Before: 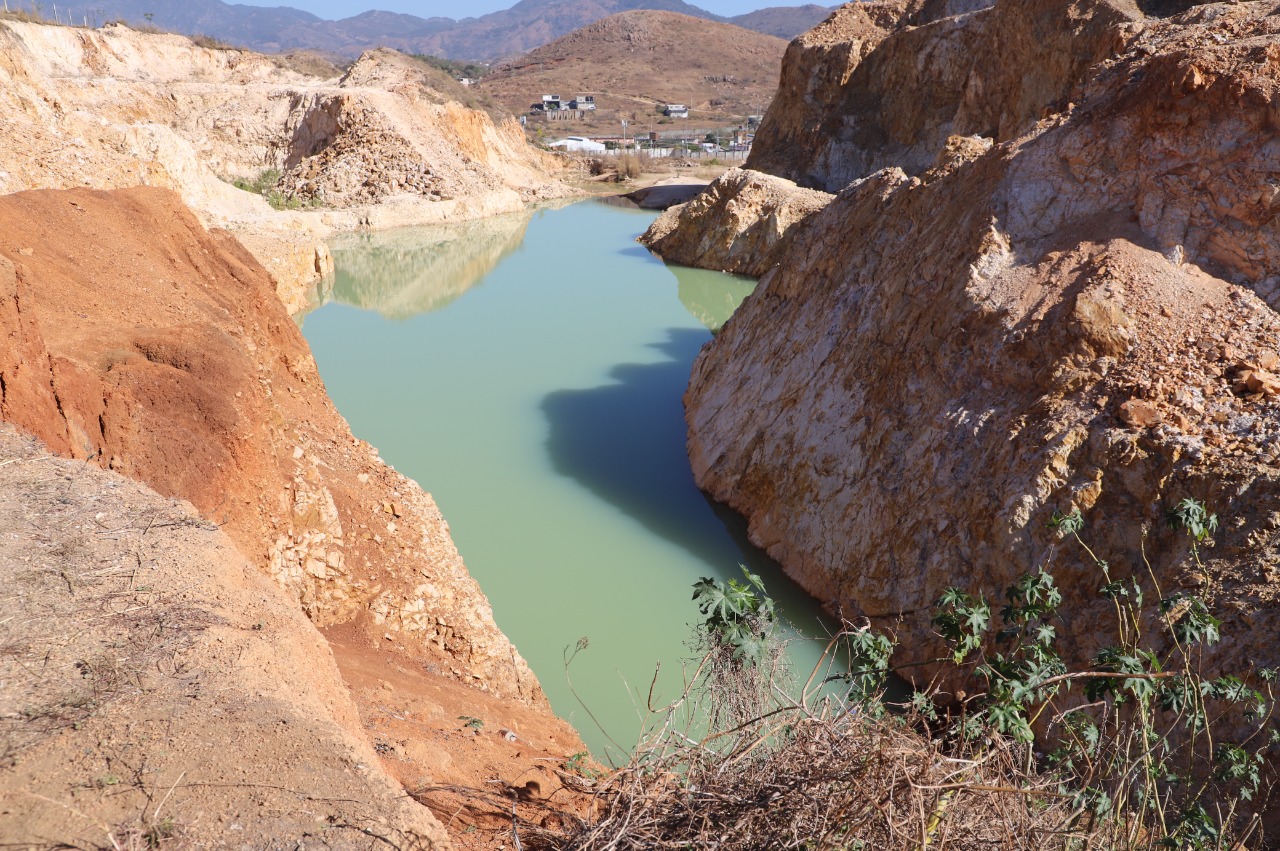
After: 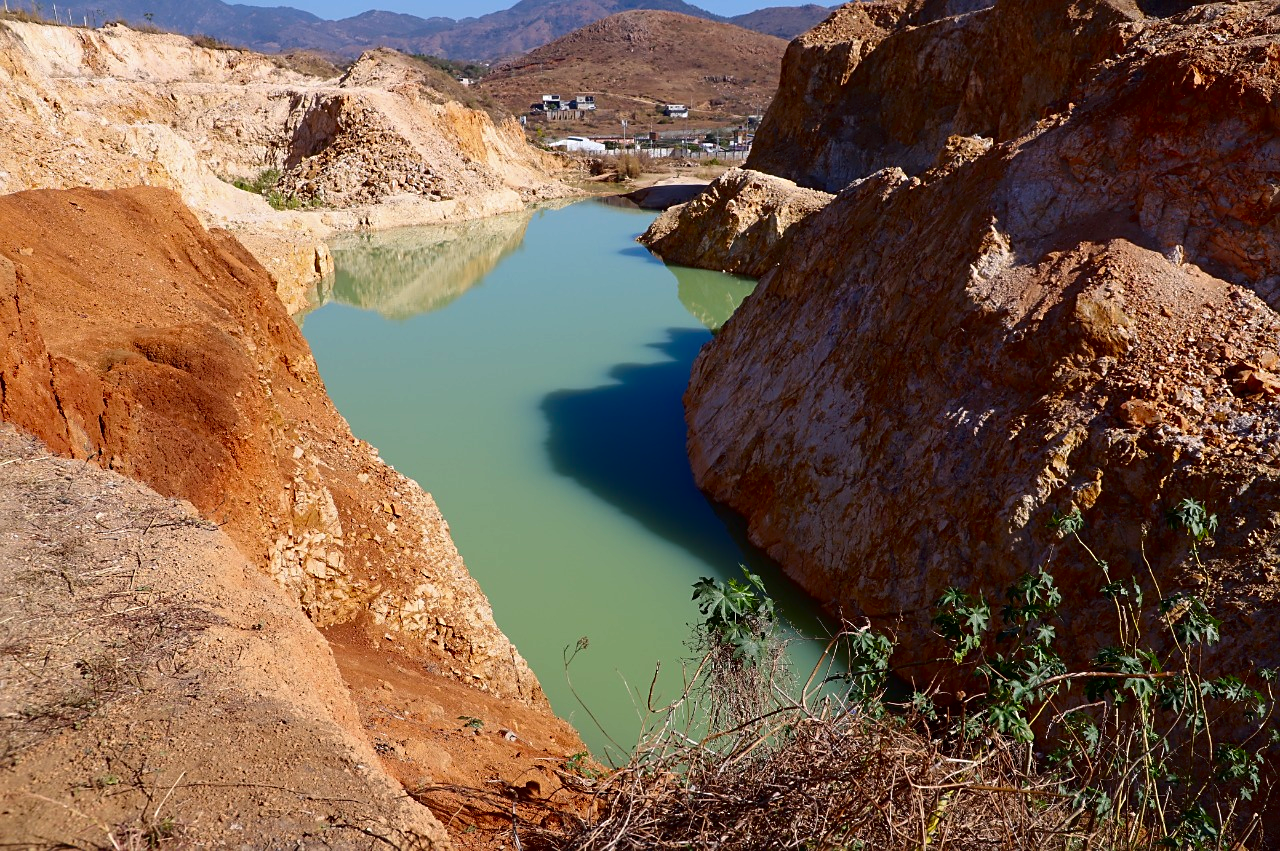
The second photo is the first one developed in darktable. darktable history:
color balance rgb: linear chroma grading › shadows -8%, linear chroma grading › global chroma 10%, perceptual saturation grading › global saturation 2%, perceptual saturation grading › highlights -2%, perceptual saturation grading › mid-tones 4%, perceptual saturation grading › shadows 8%, perceptual brilliance grading › global brilliance 2%, perceptual brilliance grading › highlights -4%, global vibrance 16%, saturation formula JzAzBz (2021)
sharpen: radius 1.864, amount 0.398, threshold 1.271
contrast brightness saturation: contrast 0.1, brightness -0.26, saturation 0.14
